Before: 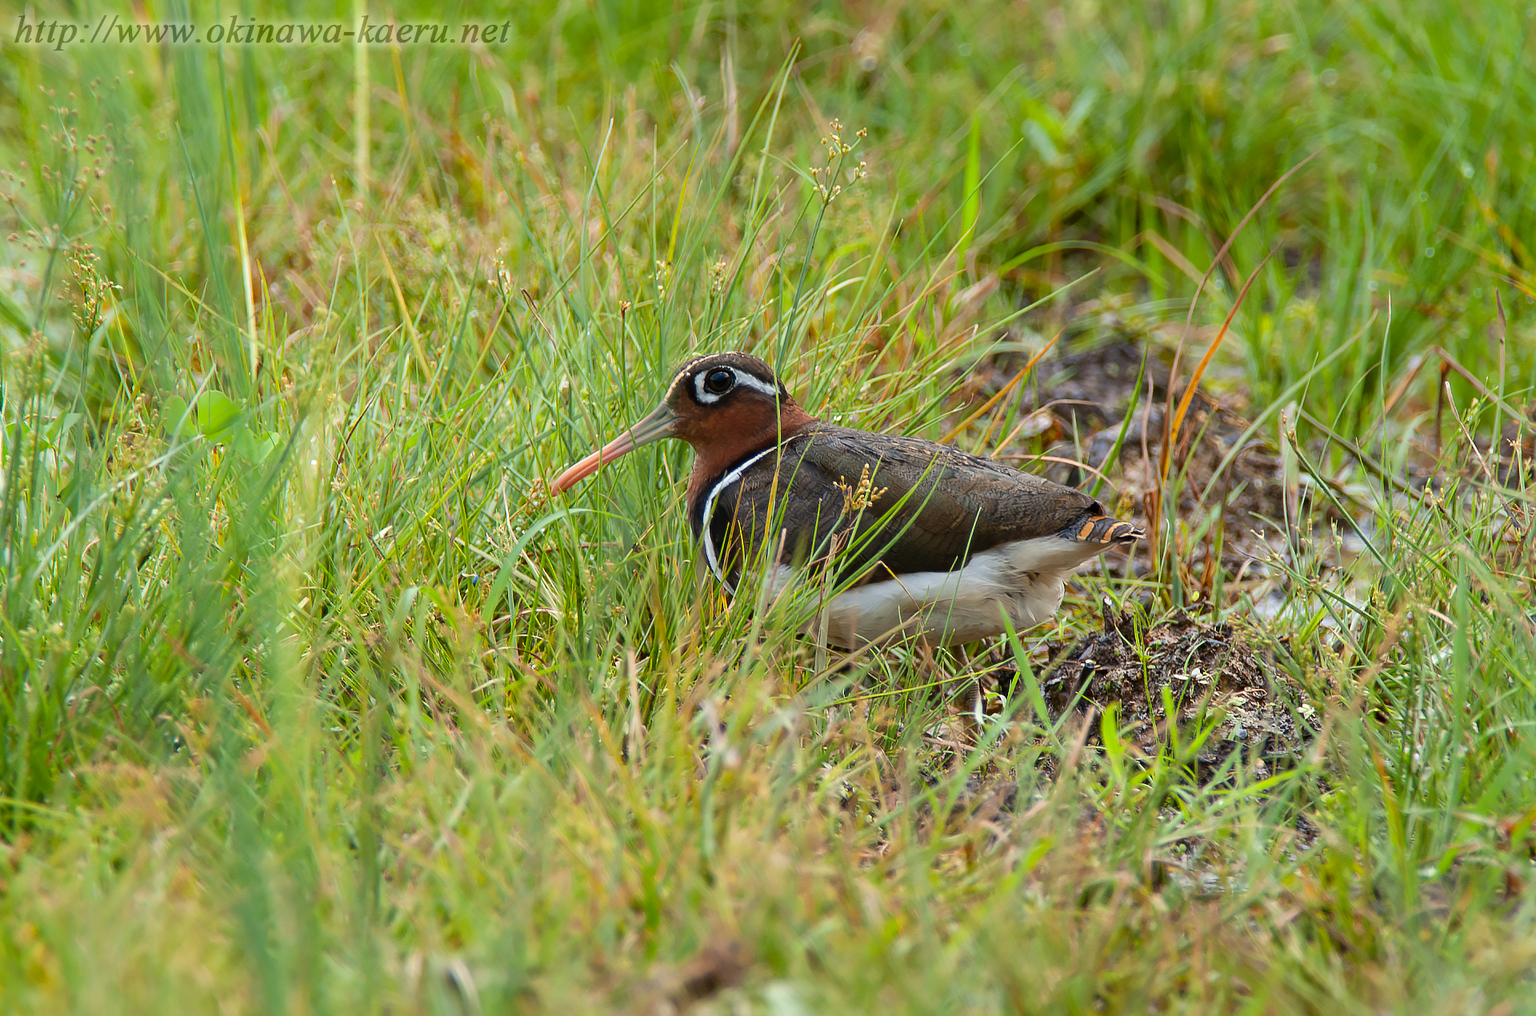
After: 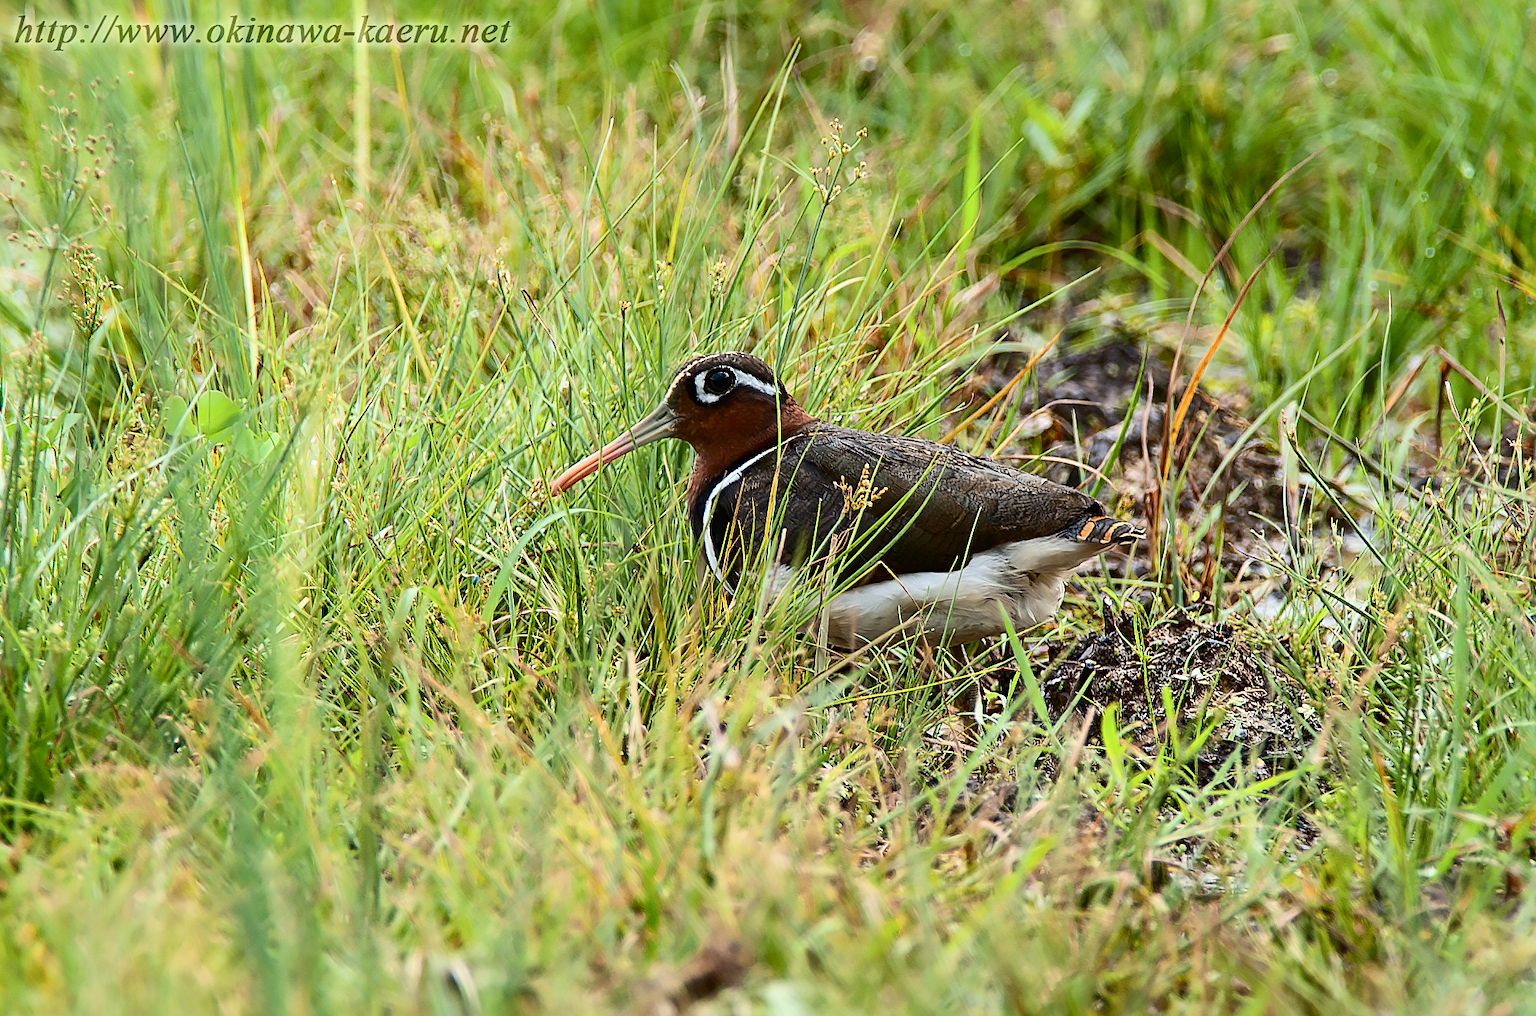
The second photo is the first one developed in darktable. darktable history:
sharpen: on, module defaults
contrast brightness saturation: contrast 0.297
